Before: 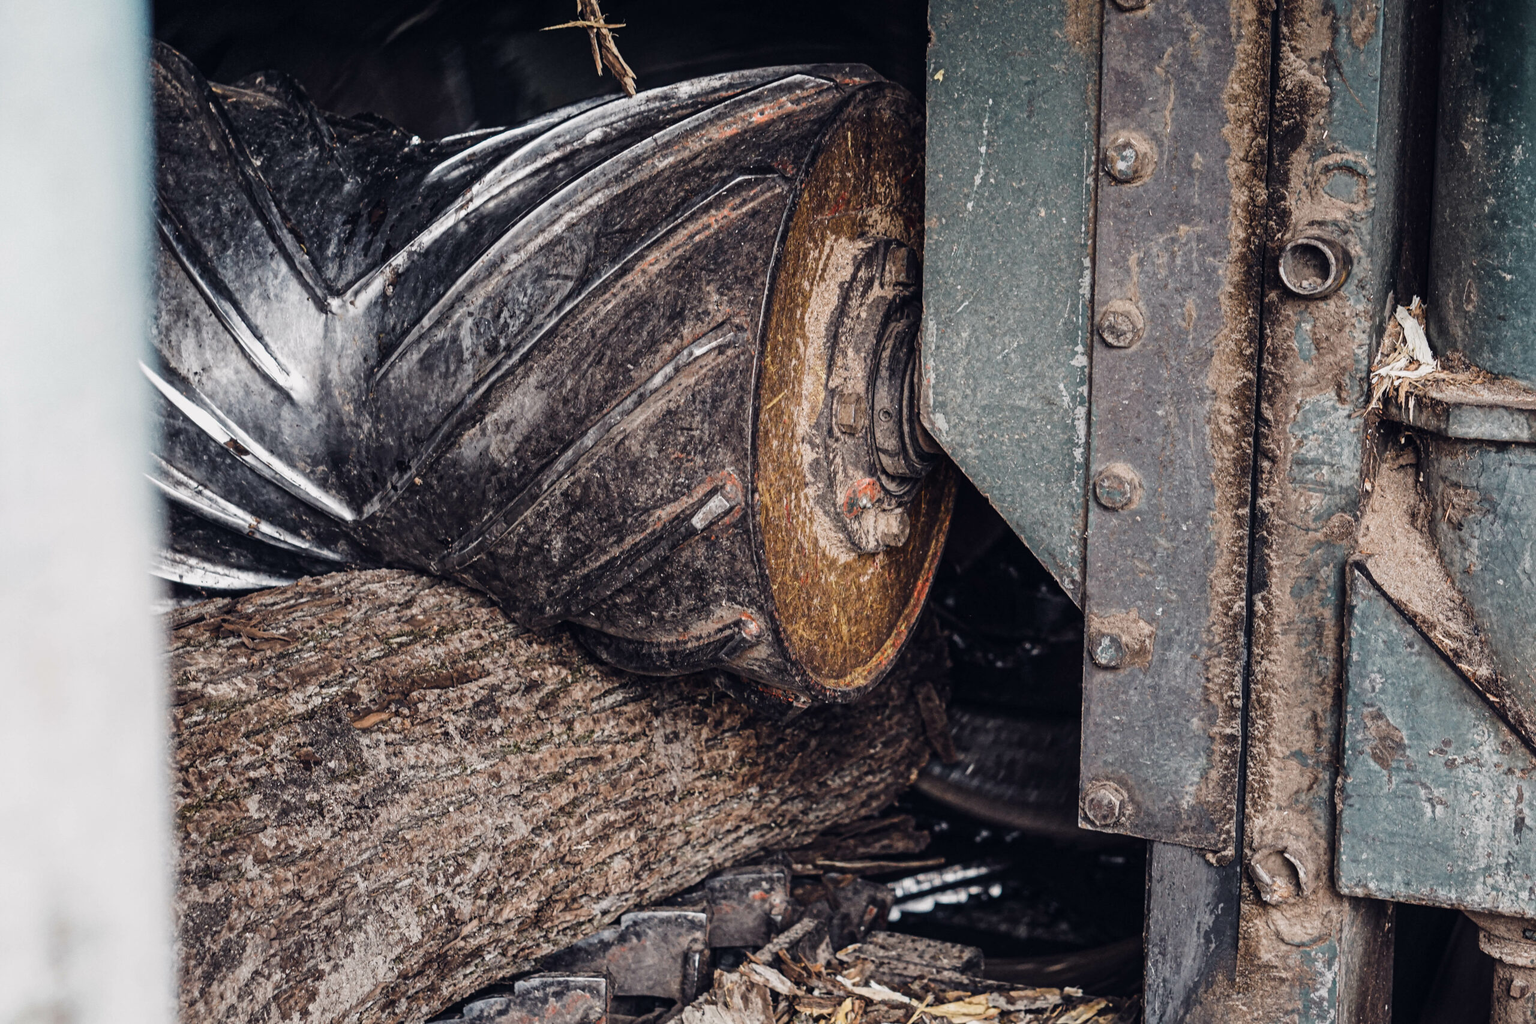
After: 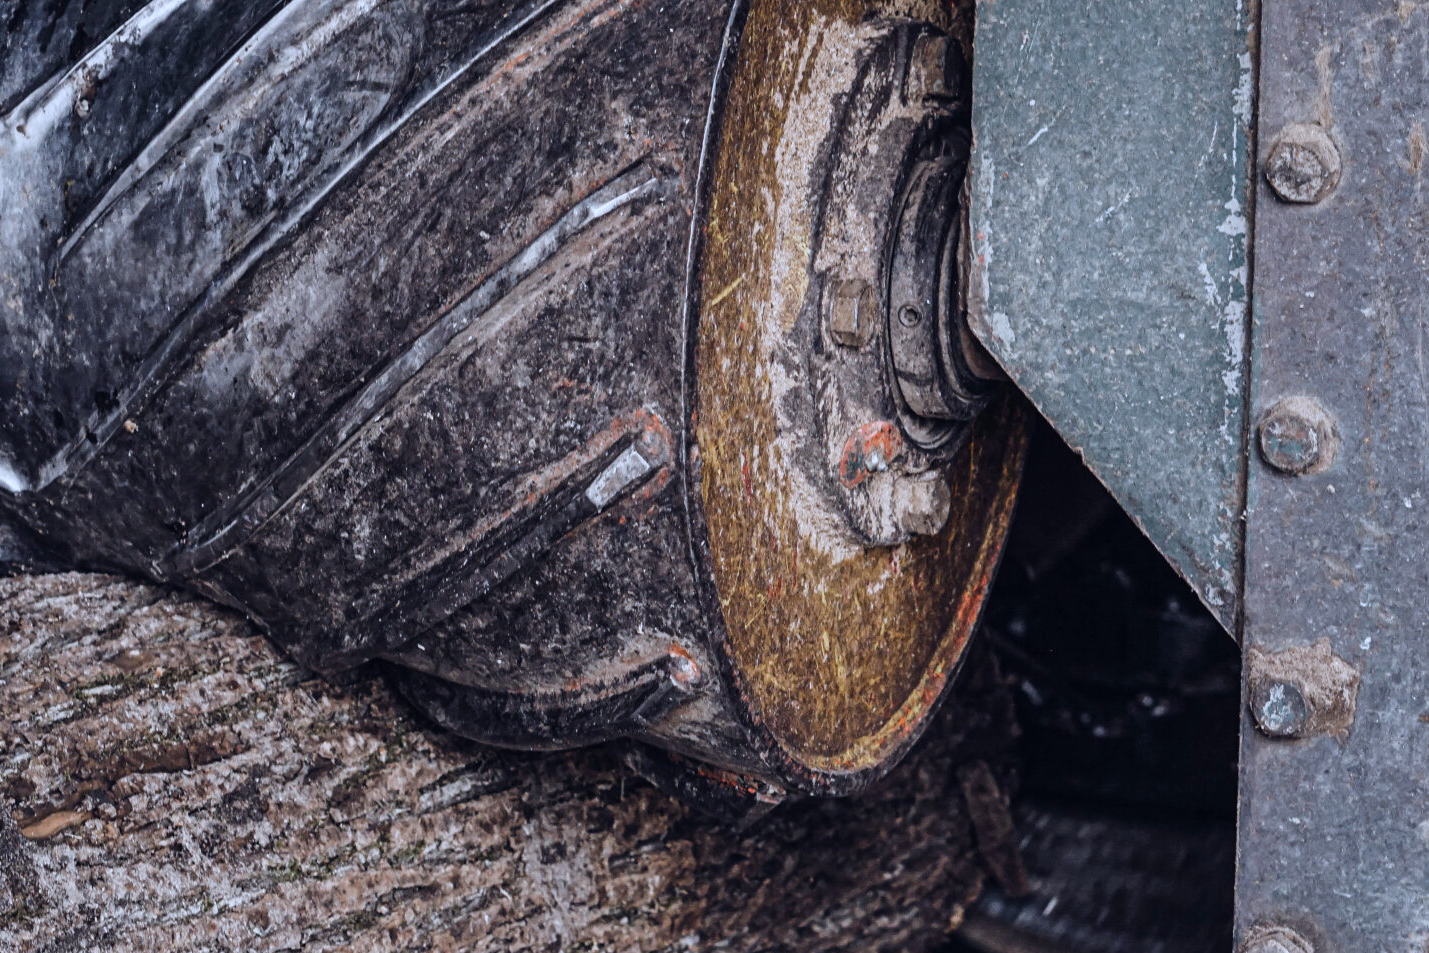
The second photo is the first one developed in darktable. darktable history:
crop and rotate: left 22.13%, top 22.054%, right 22.026%, bottom 22.102%
white balance: red 0.926, green 1.003, blue 1.133
